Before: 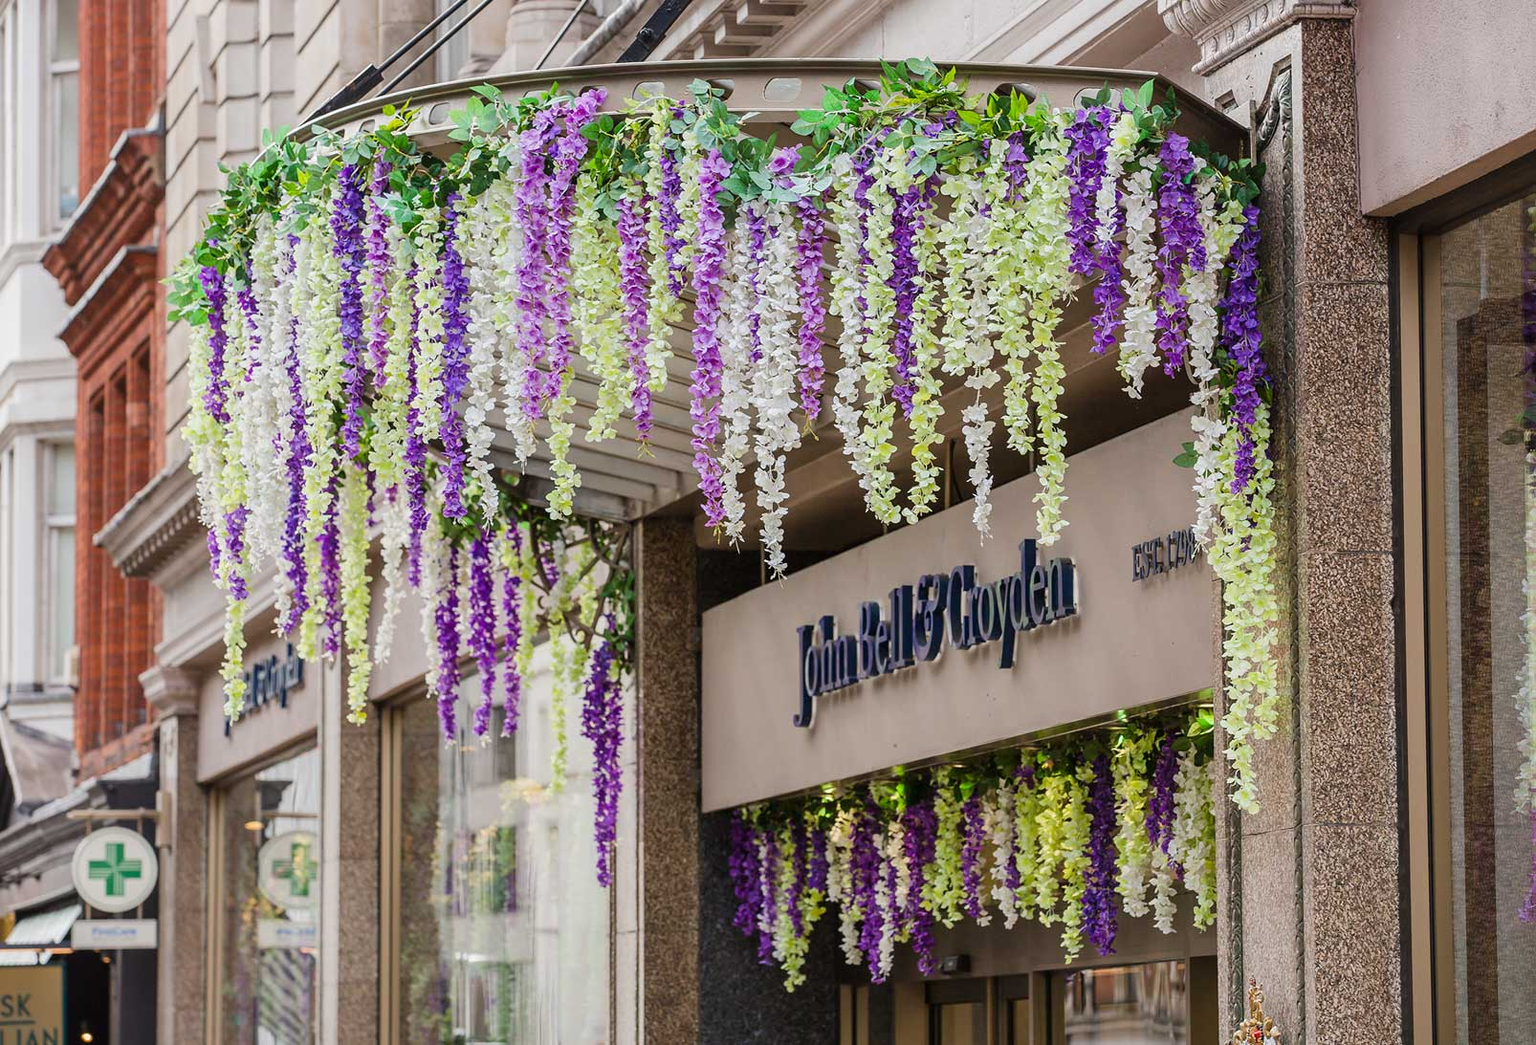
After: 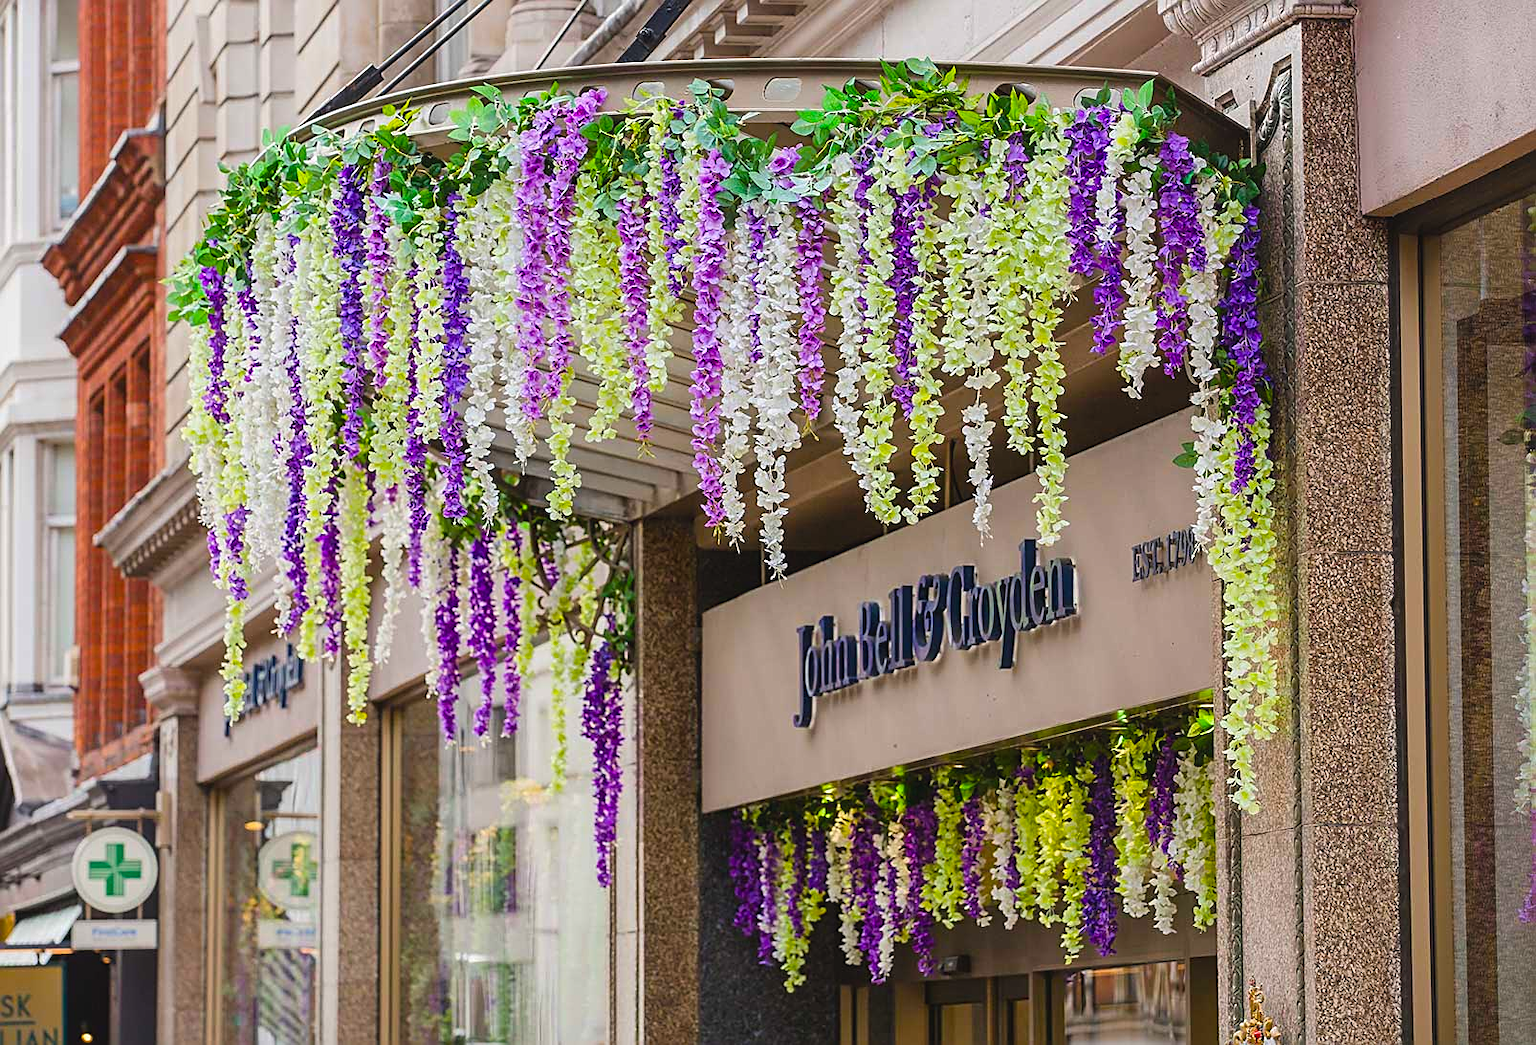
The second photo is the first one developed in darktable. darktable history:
color balance rgb: global offset › luminance 0.474%, perceptual saturation grading › global saturation 30.755%, global vibrance 20.45%
sharpen: on, module defaults
